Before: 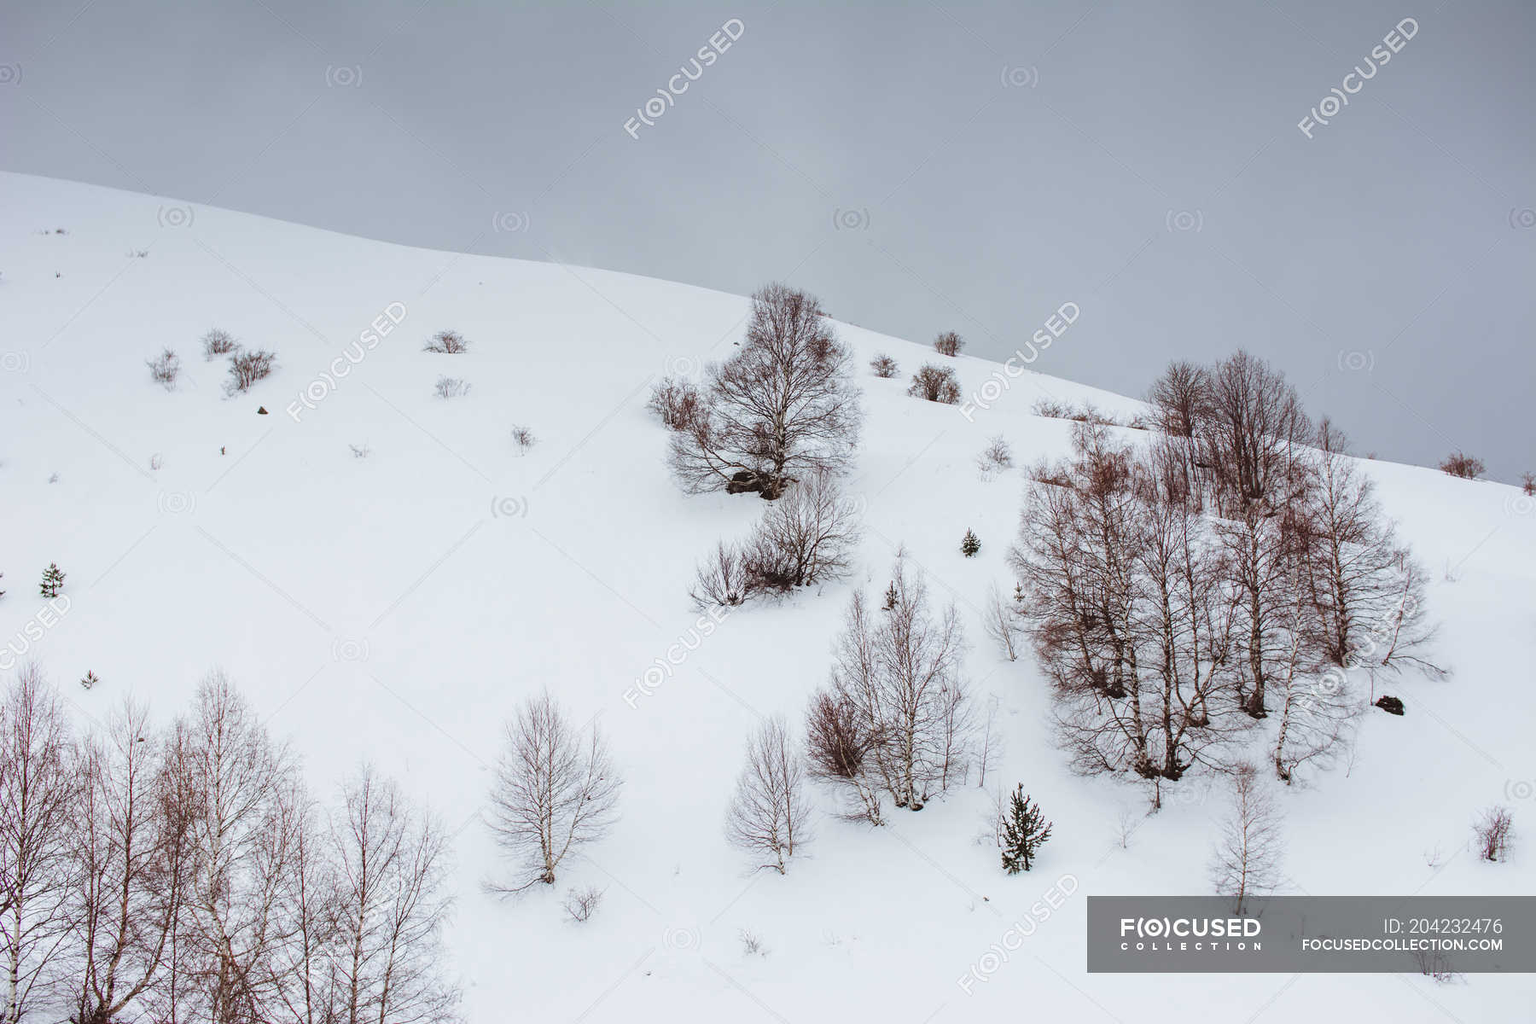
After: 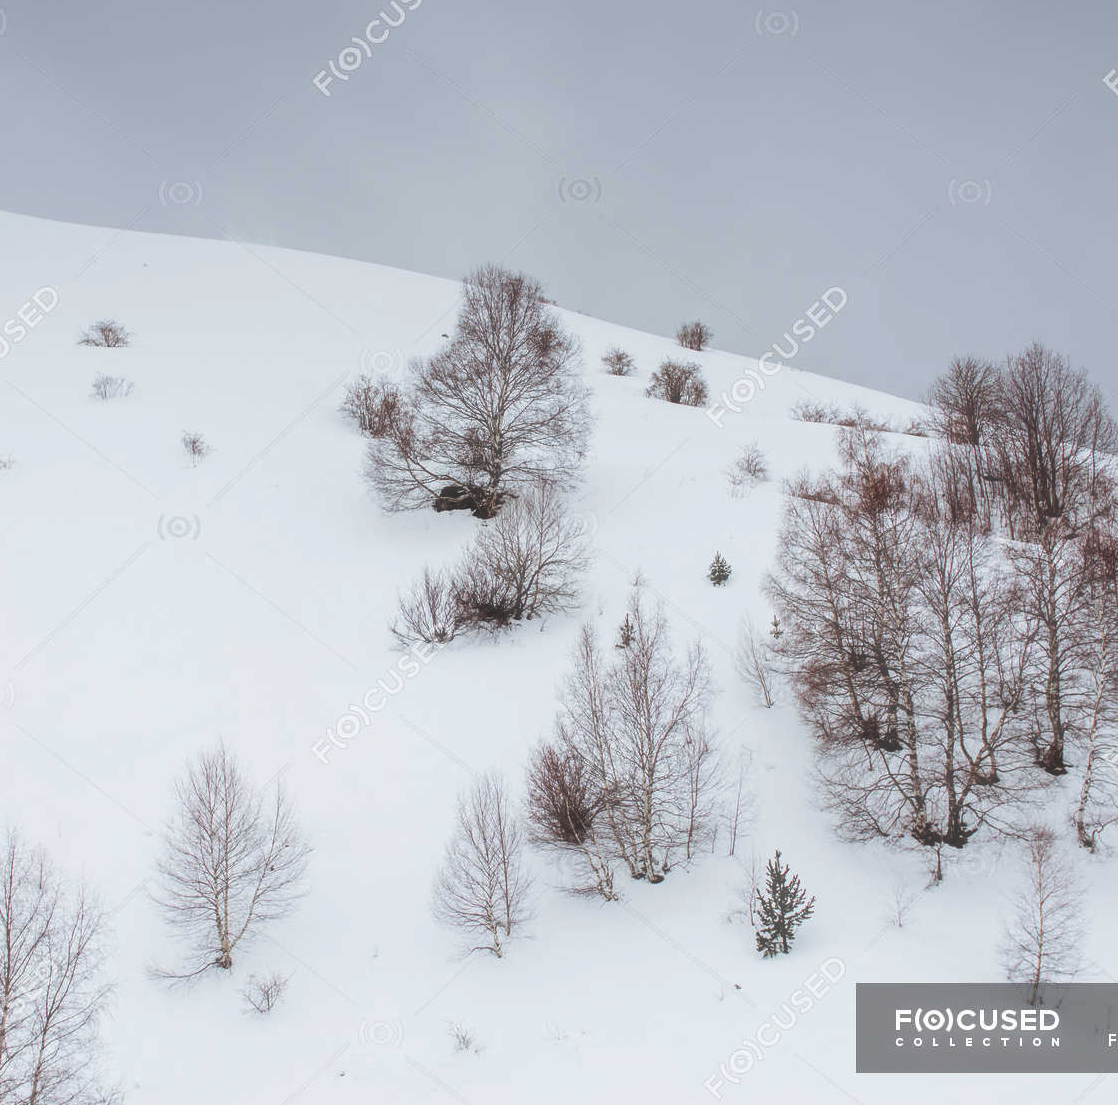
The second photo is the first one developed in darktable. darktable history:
haze removal: strength -0.1, compatibility mode true, adaptive false
crop and rotate: left 23.227%, top 5.627%, right 14.655%, bottom 2.288%
